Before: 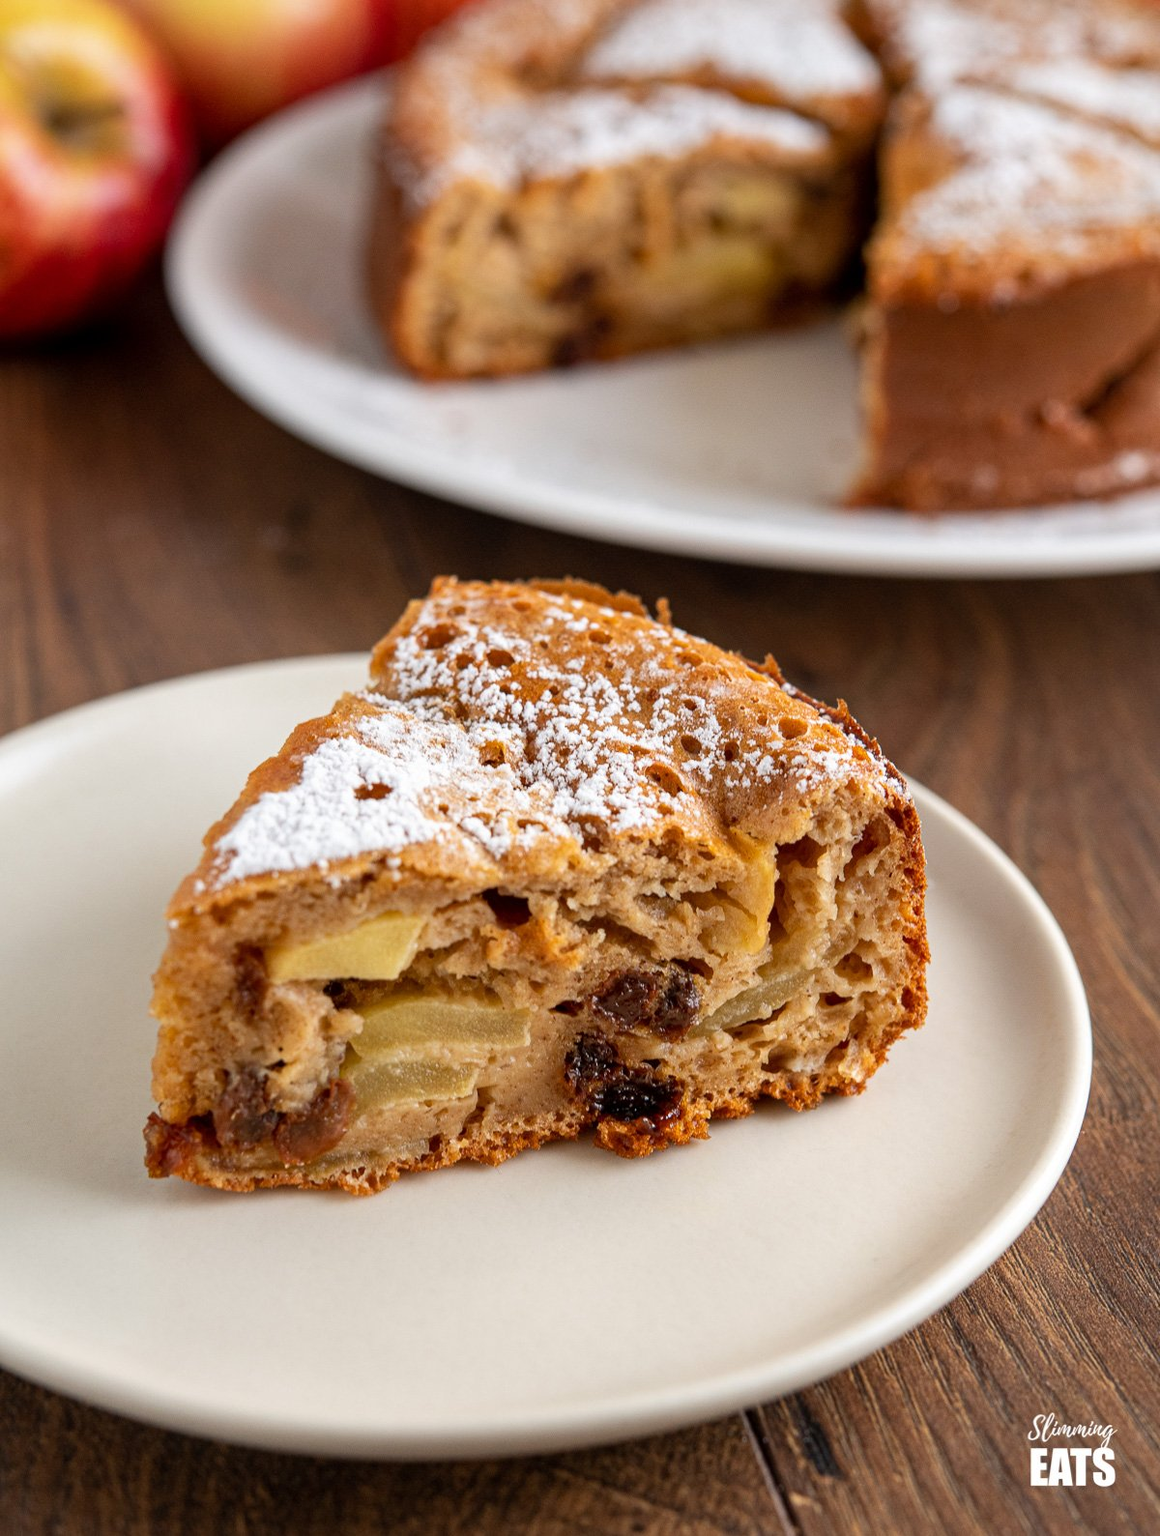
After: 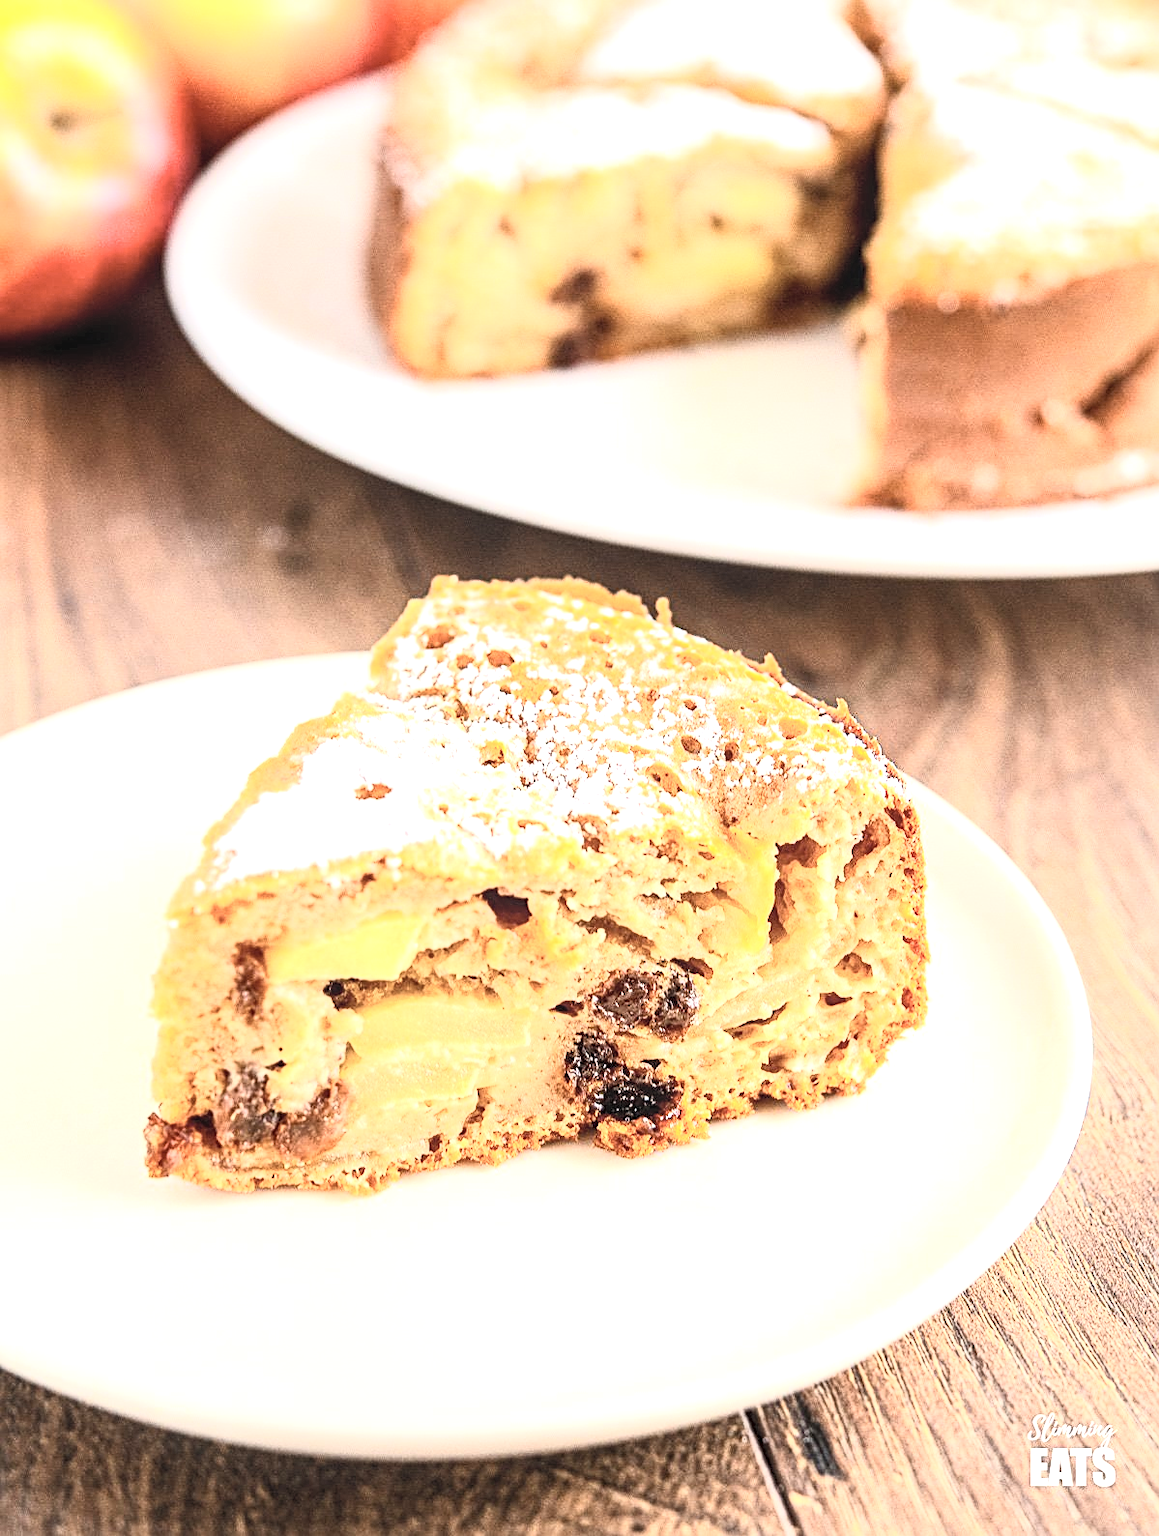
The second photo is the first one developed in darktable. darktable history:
contrast brightness saturation: contrast 0.447, brightness 0.56, saturation -0.208
tone equalizer: -8 EV -0.41 EV, -7 EV -0.384 EV, -6 EV -0.308 EV, -5 EV -0.194 EV, -3 EV 0.202 EV, -2 EV 0.313 EV, -1 EV 0.394 EV, +0 EV 0.392 EV
exposure: black level correction 0, exposure 1.287 EV, compensate highlight preservation false
sharpen: amount 0.496
local contrast: on, module defaults
